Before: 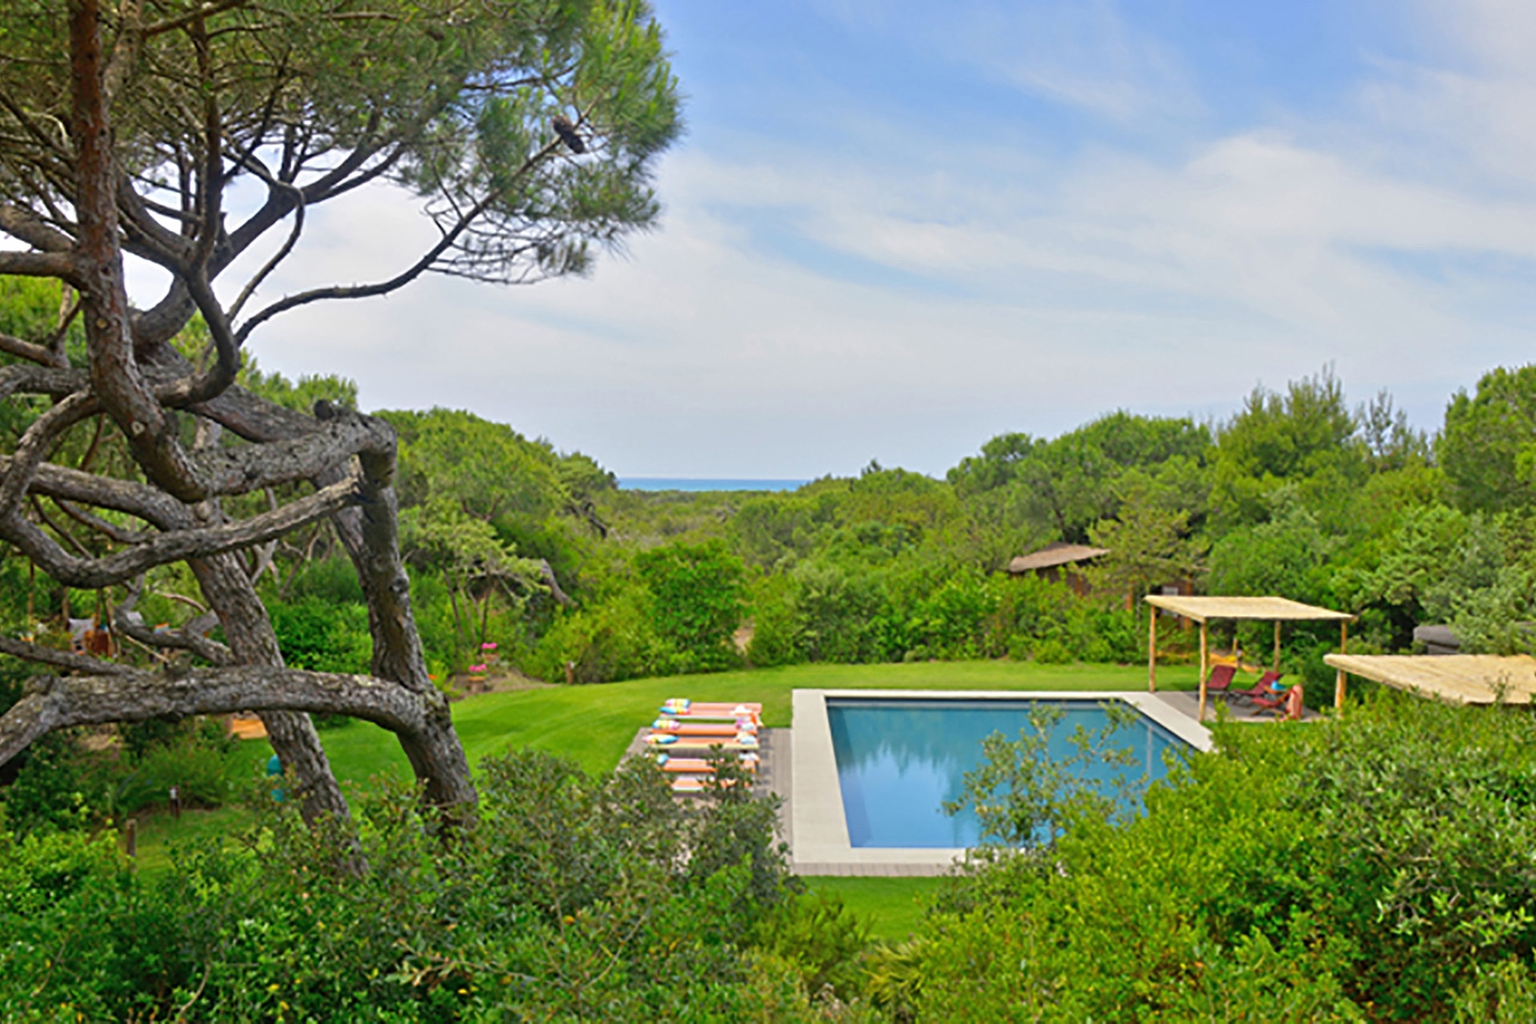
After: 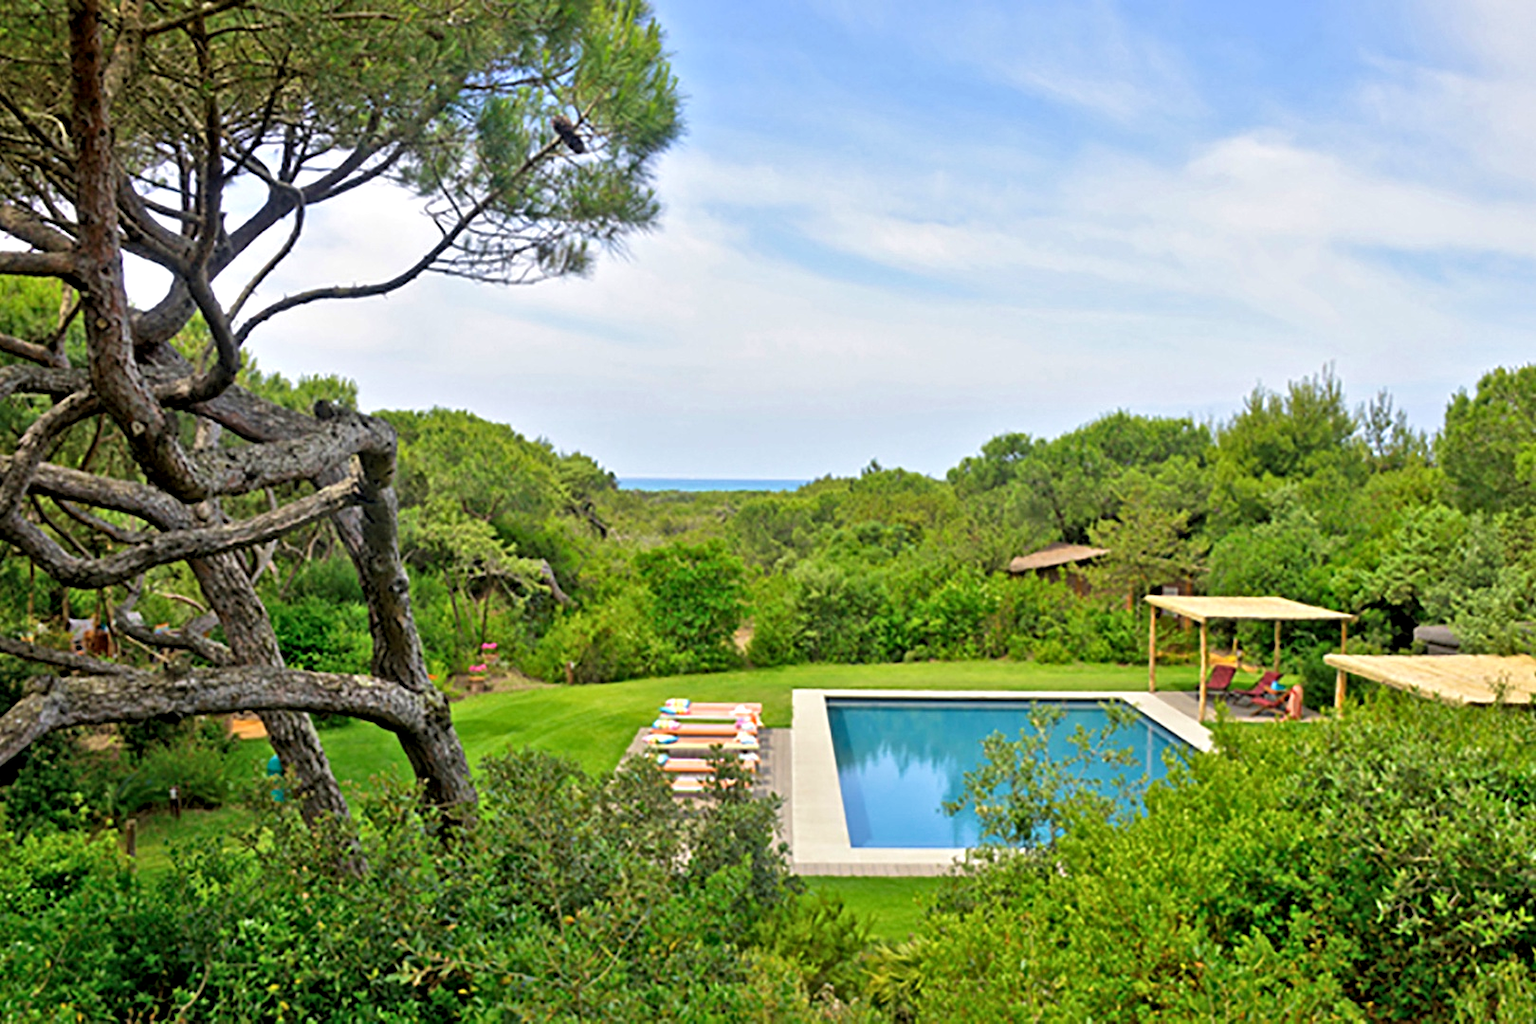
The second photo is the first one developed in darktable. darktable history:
velvia: on, module defaults
local contrast: mode bilateral grid, contrast 30, coarseness 25, midtone range 0.2
rgb levels: levels [[0.01, 0.419, 0.839], [0, 0.5, 1], [0, 0.5, 1]]
